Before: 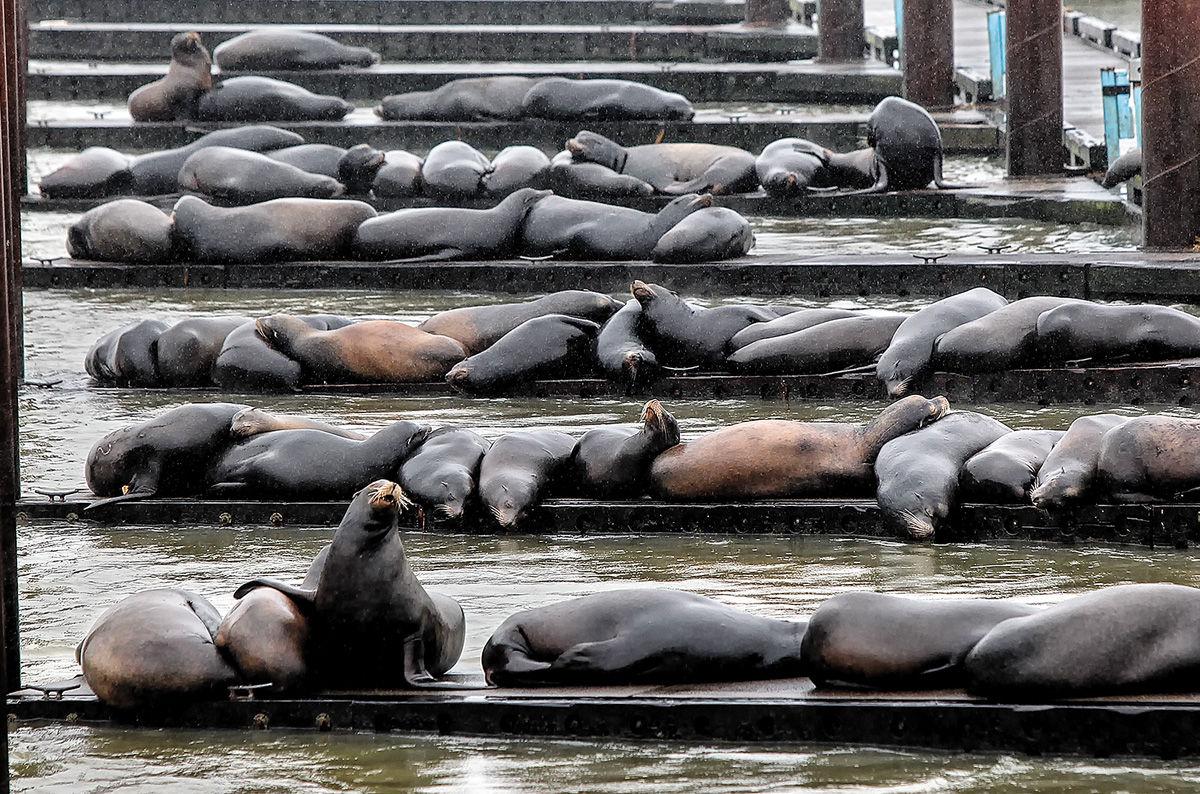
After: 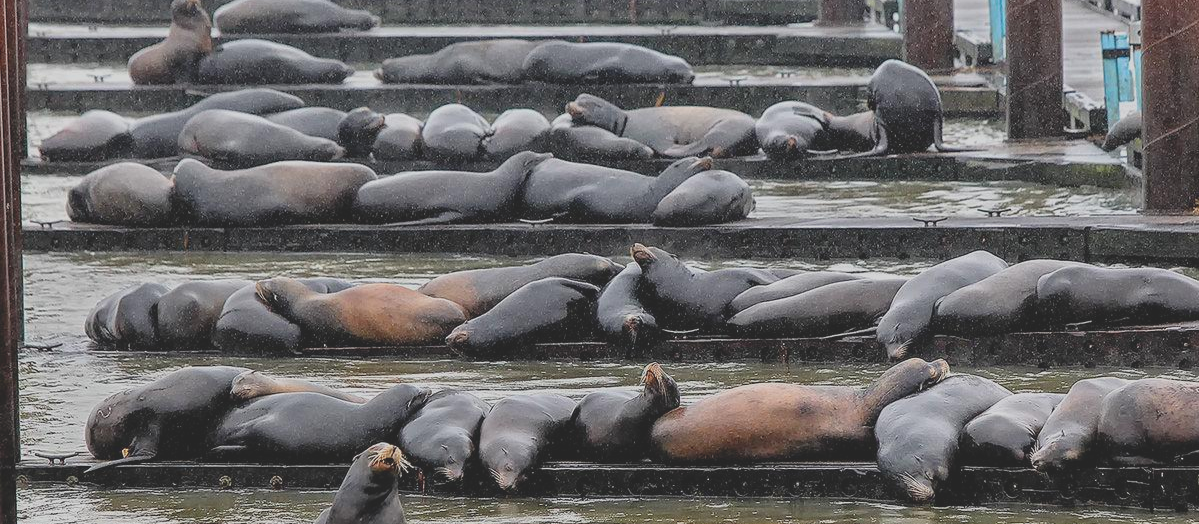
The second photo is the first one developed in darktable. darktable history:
crop and rotate: top 4.743%, bottom 29.159%
contrast brightness saturation: contrast -0.292
